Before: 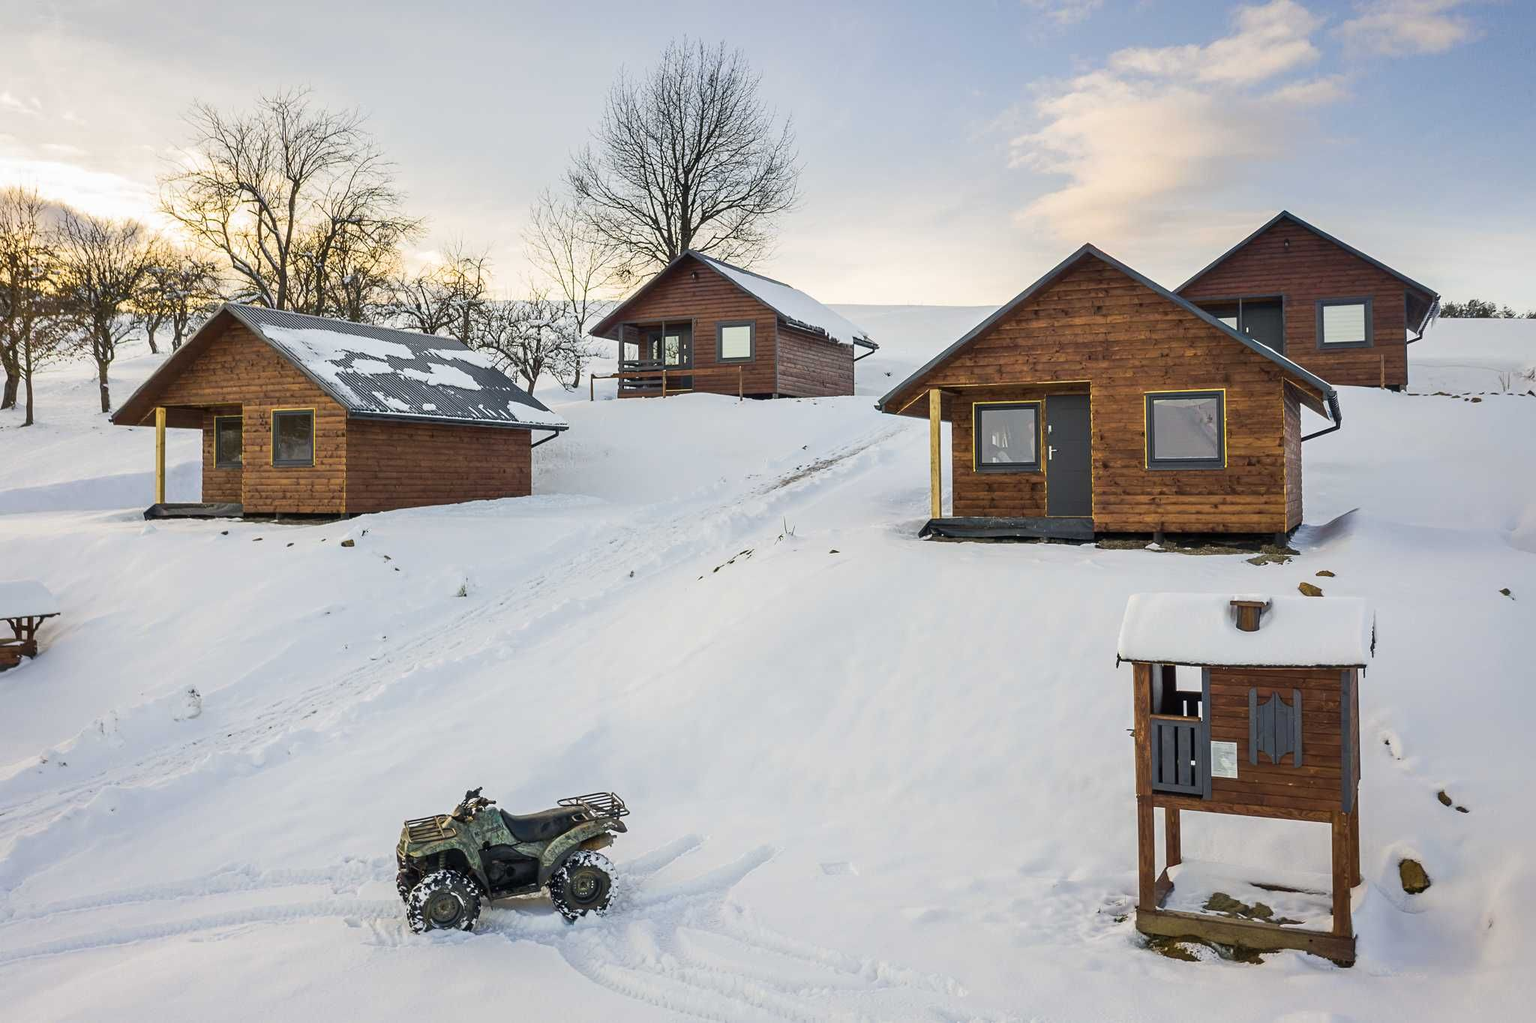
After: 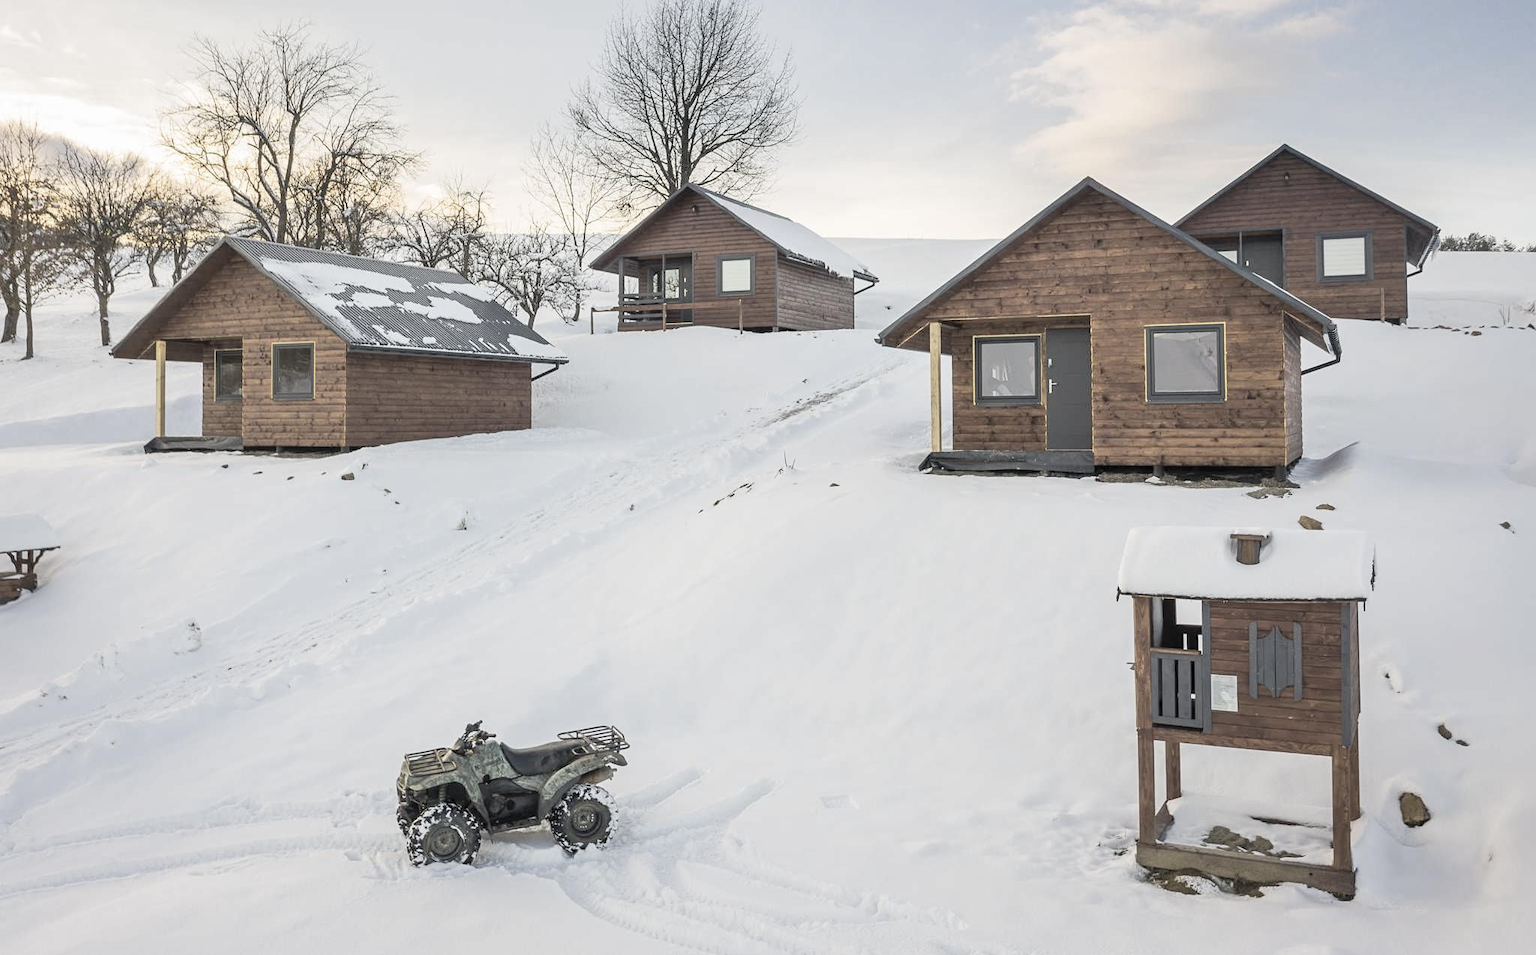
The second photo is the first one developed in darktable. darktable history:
crop and rotate: top 6.558%
contrast brightness saturation: brightness 0.182, saturation -0.514
